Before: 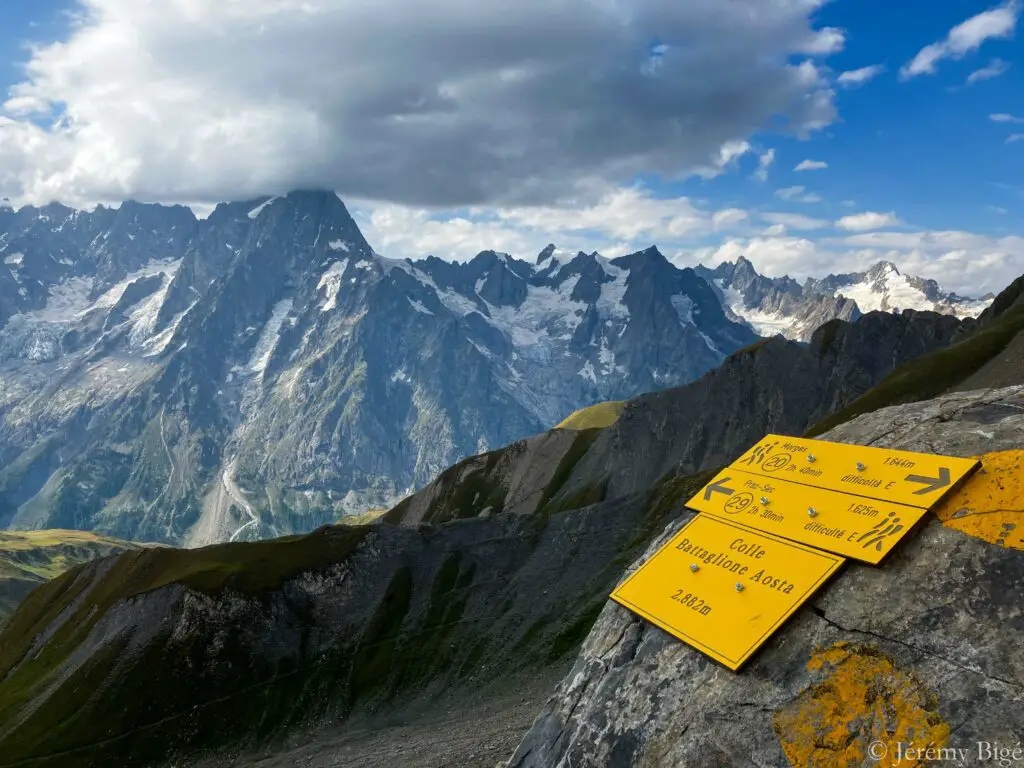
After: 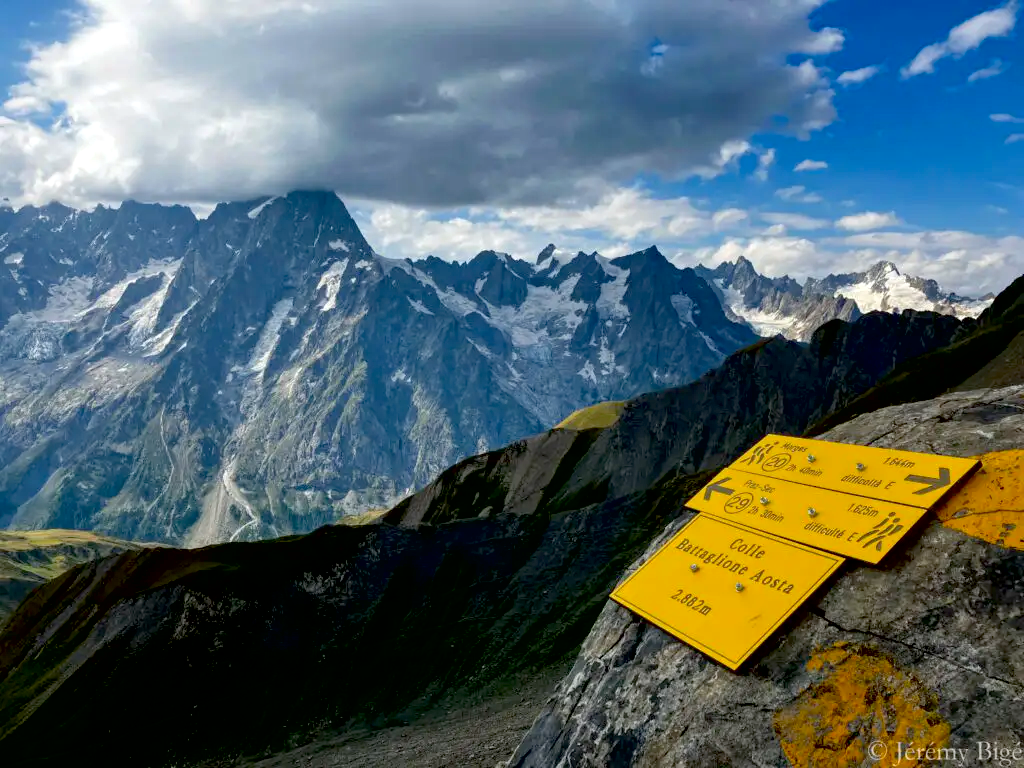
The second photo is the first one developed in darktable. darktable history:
local contrast: mode bilateral grid, contrast 15, coarseness 37, detail 106%, midtone range 0.2
haze removal: compatibility mode true, adaptive false
exposure: black level correction 0.018, exposure -0.008 EV, compensate exposure bias true, compensate highlight preservation false
